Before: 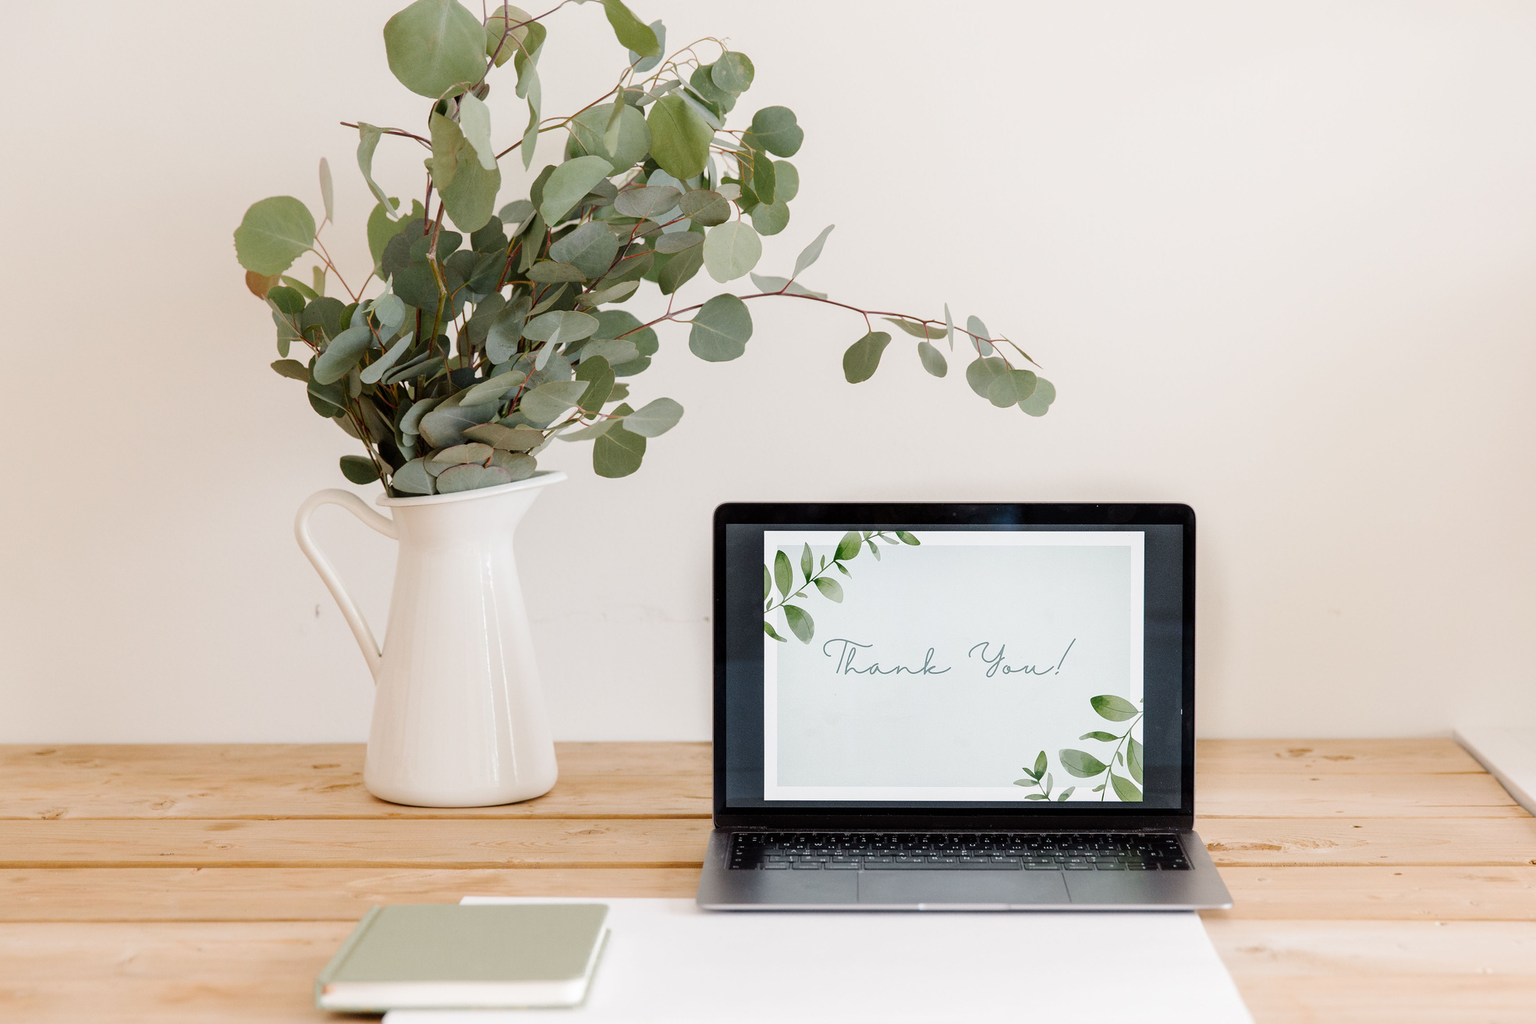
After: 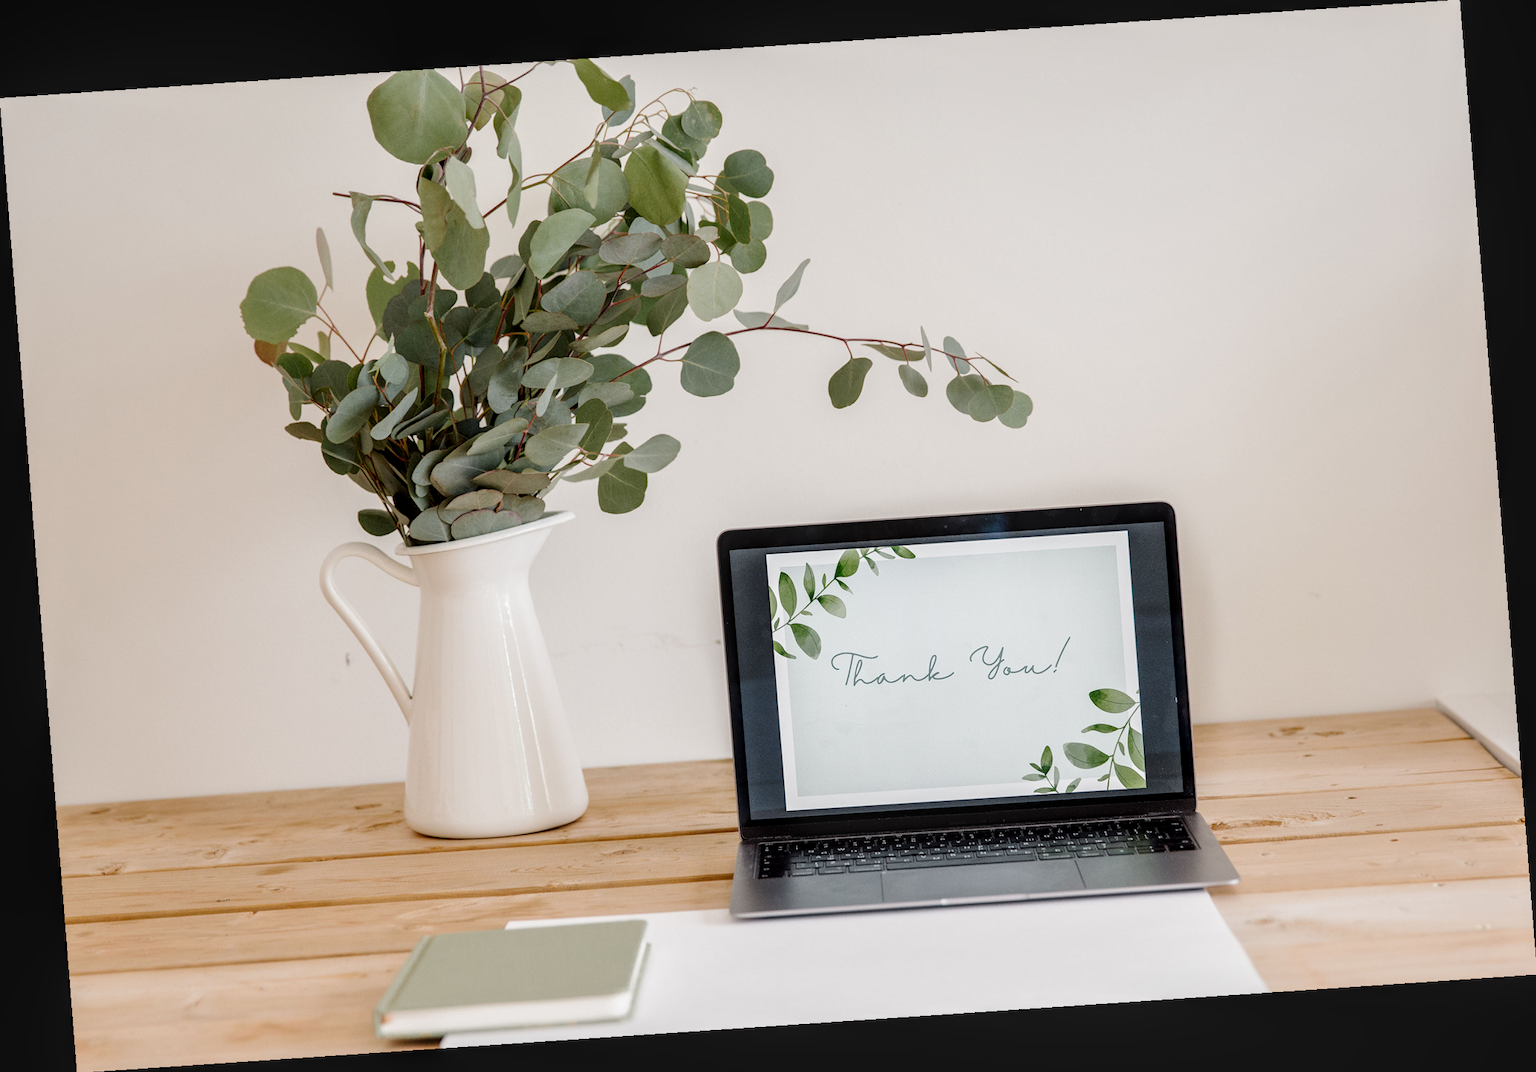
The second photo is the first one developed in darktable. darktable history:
local contrast: detail 130%
rotate and perspective: rotation -4.2°, shear 0.006, automatic cropping off
